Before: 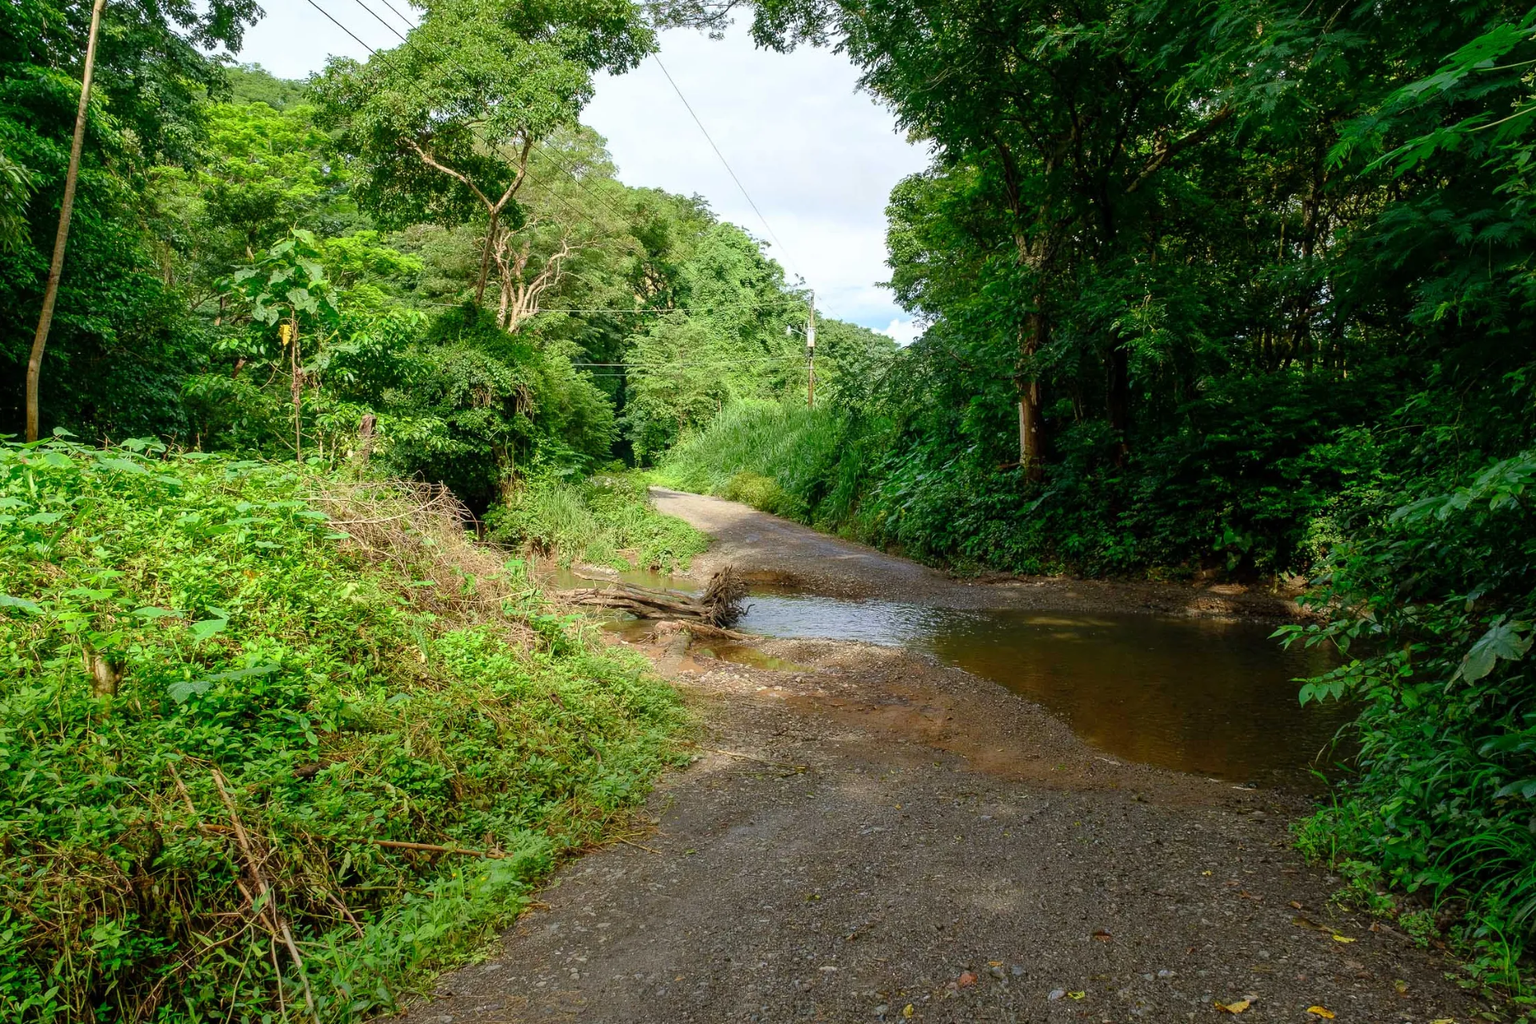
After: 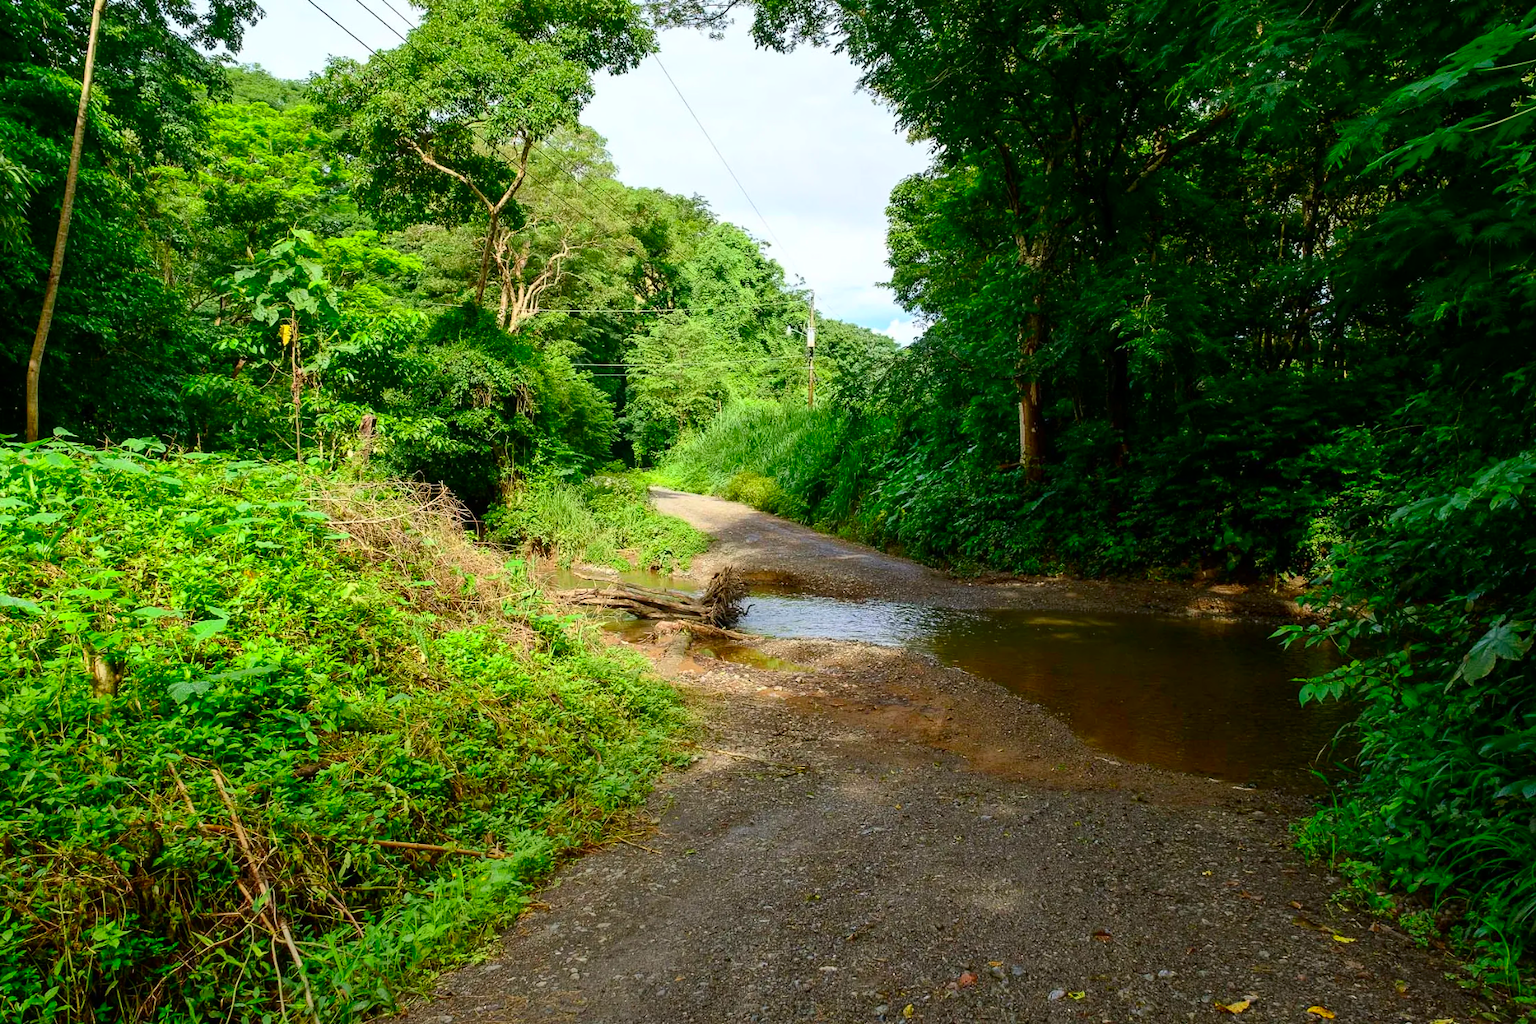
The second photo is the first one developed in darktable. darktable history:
contrast brightness saturation: contrast 0.171, saturation 0.31
